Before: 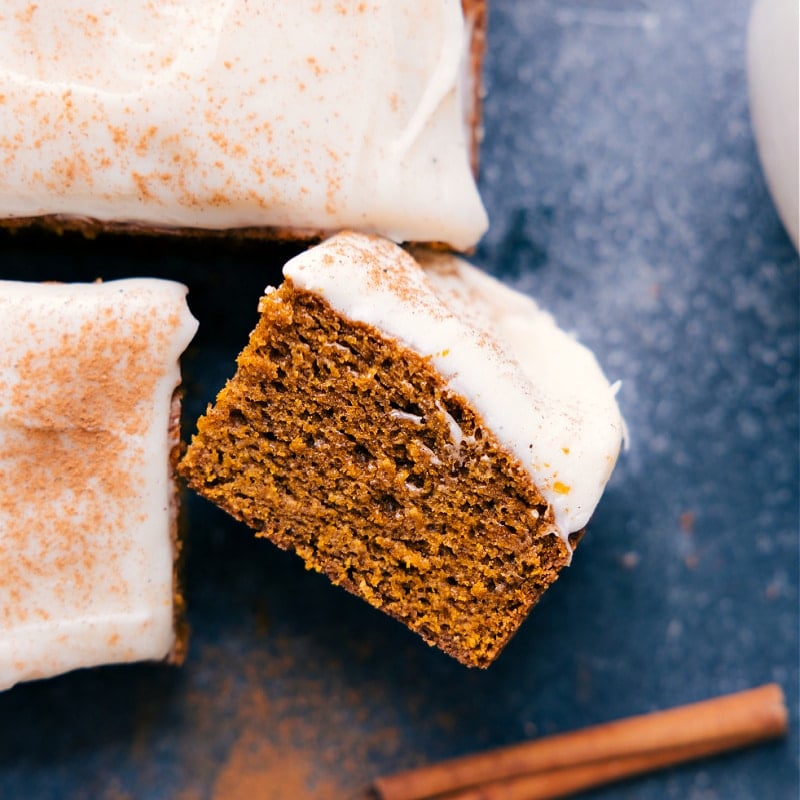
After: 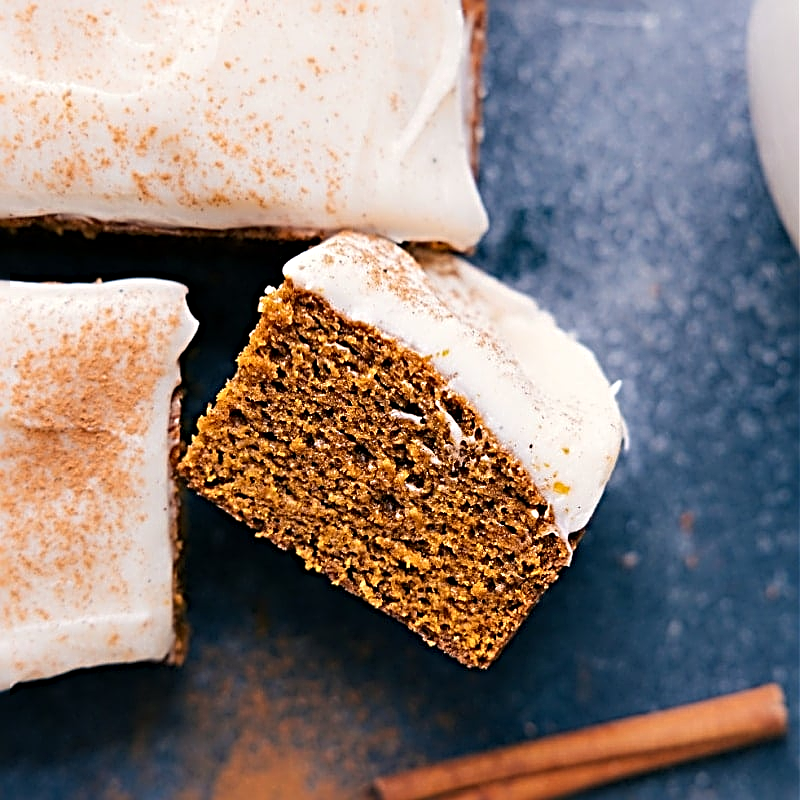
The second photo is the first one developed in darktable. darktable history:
sharpen: radius 3.726, amount 0.933
